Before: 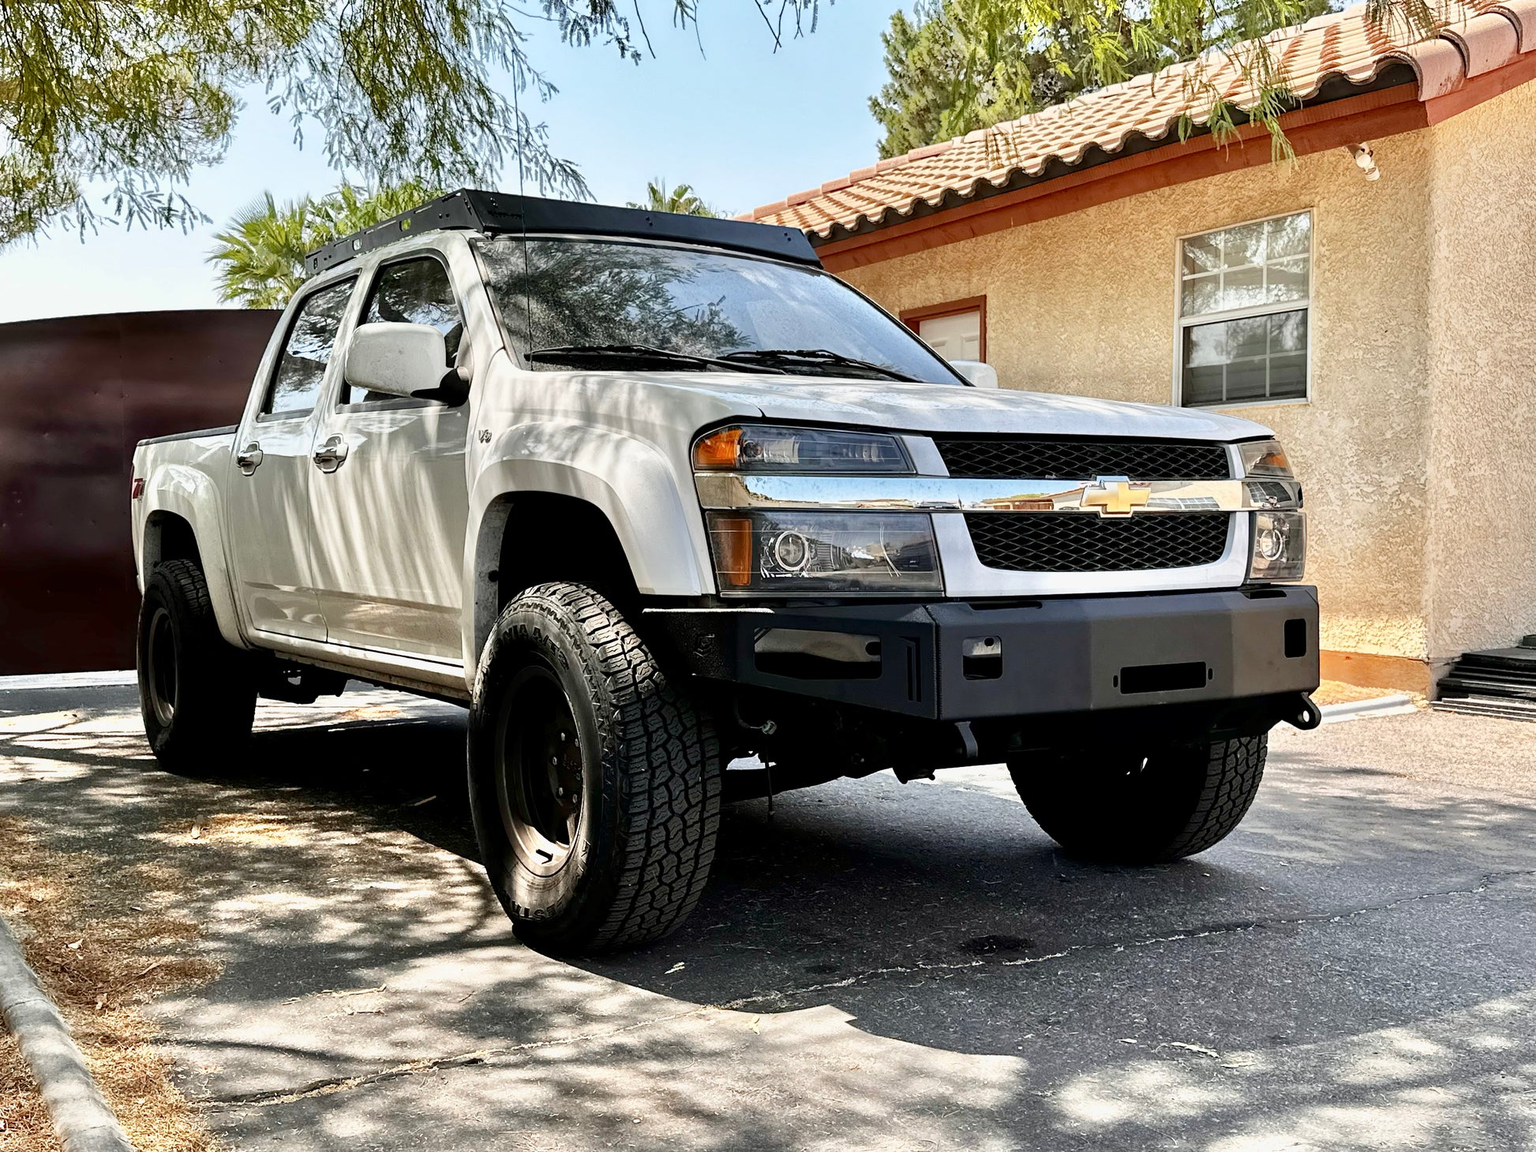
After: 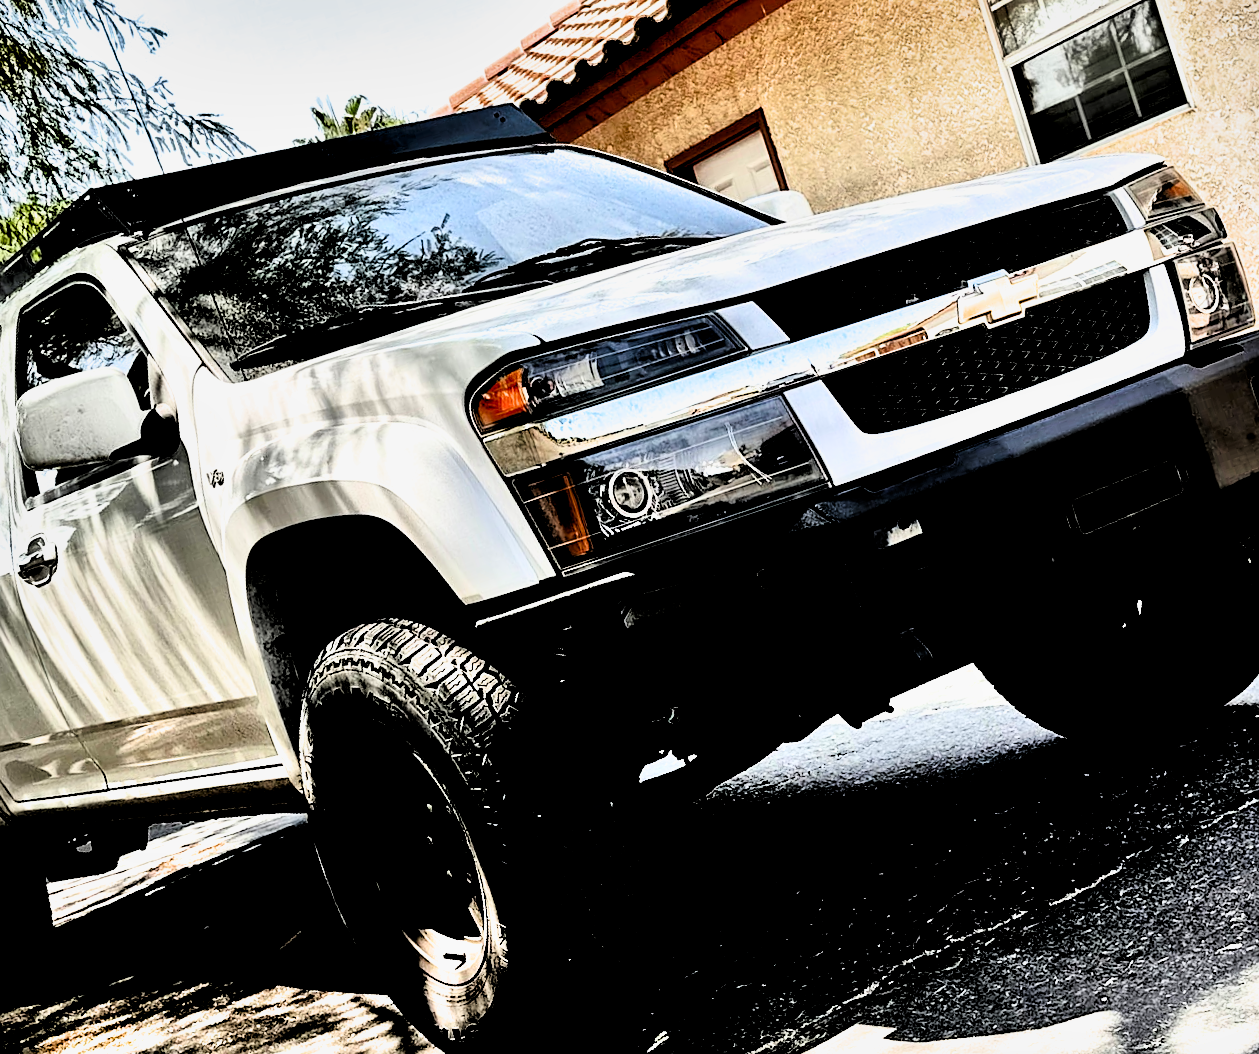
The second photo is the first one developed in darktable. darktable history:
sharpen: amount 0.205
filmic rgb: black relative exposure -1.08 EV, white relative exposure 2.1 EV, hardness 1.58, contrast 2.25
contrast brightness saturation: contrast 0.172, saturation 0.298
shadows and highlights: white point adjustment -3.61, highlights -63.52, highlights color adjustment 0.817%, soften with gaussian
crop and rotate: angle 18.43°, left 6.981%, right 4.353%, bottom 1.084%
local contrast: mode bilateral grid, contrast 20, coarseness 50, detail 119%, midtone range 0.2
